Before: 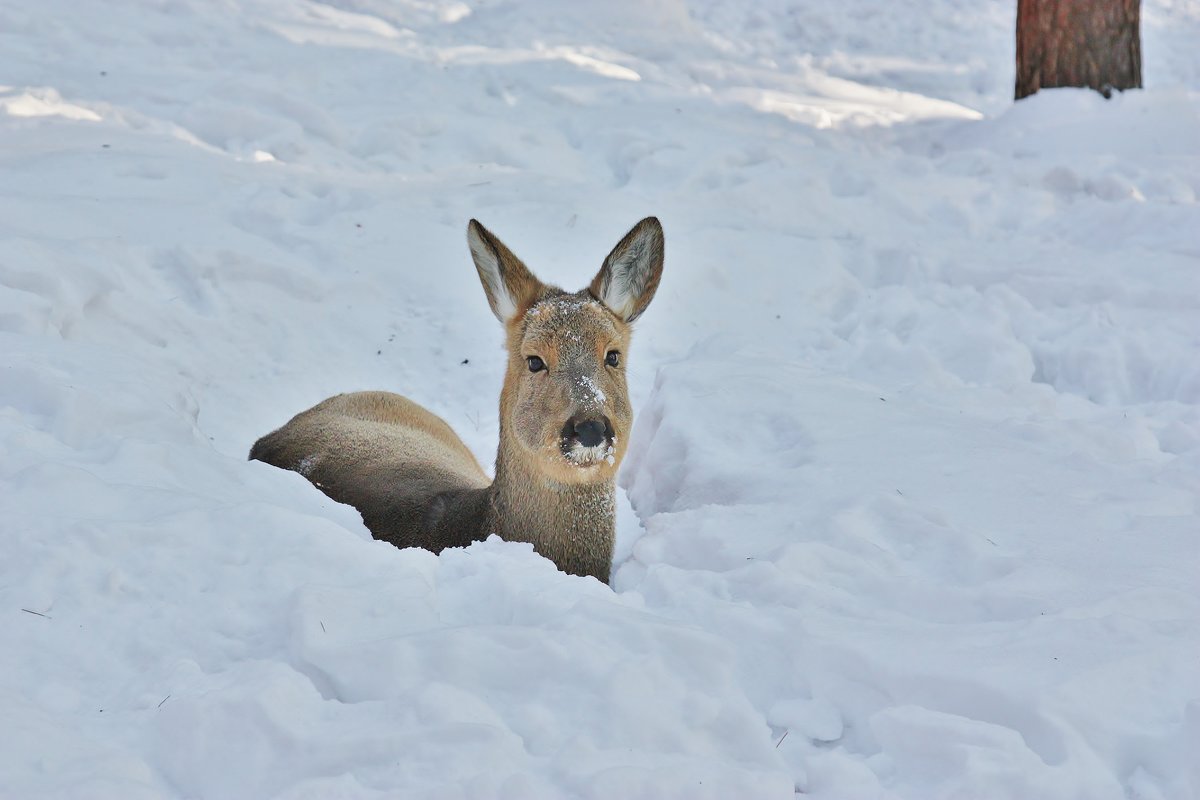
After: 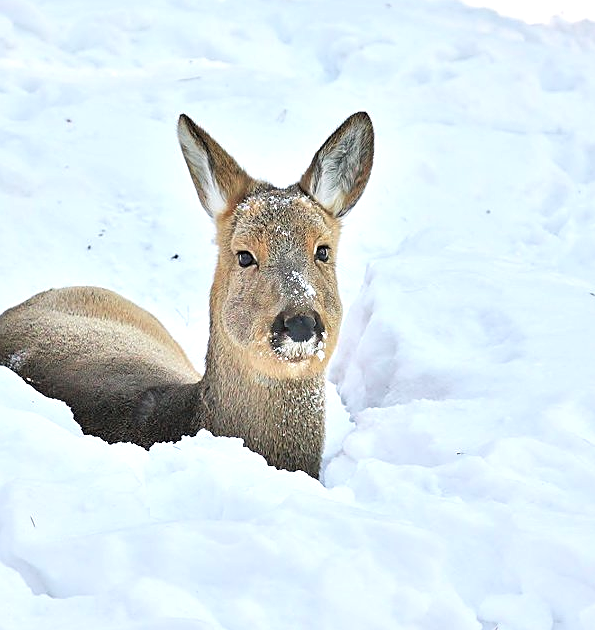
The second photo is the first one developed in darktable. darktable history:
crop and rotate: angle 0.011°, left 24.233%, top 13.238%, right 26.147%, bottom 7.912%
tone equalizer: -8 EV -0.745 EV, -7 EV -0.679 EV, -6 EV -0.636 EV, -5 EV -0.388 EV, -3 EV 0.372 EV, -2 EV 0.6 EV, -1 EV 0.693 EV, +0 EV 0.772 EV
sharpen: on, module defaults
